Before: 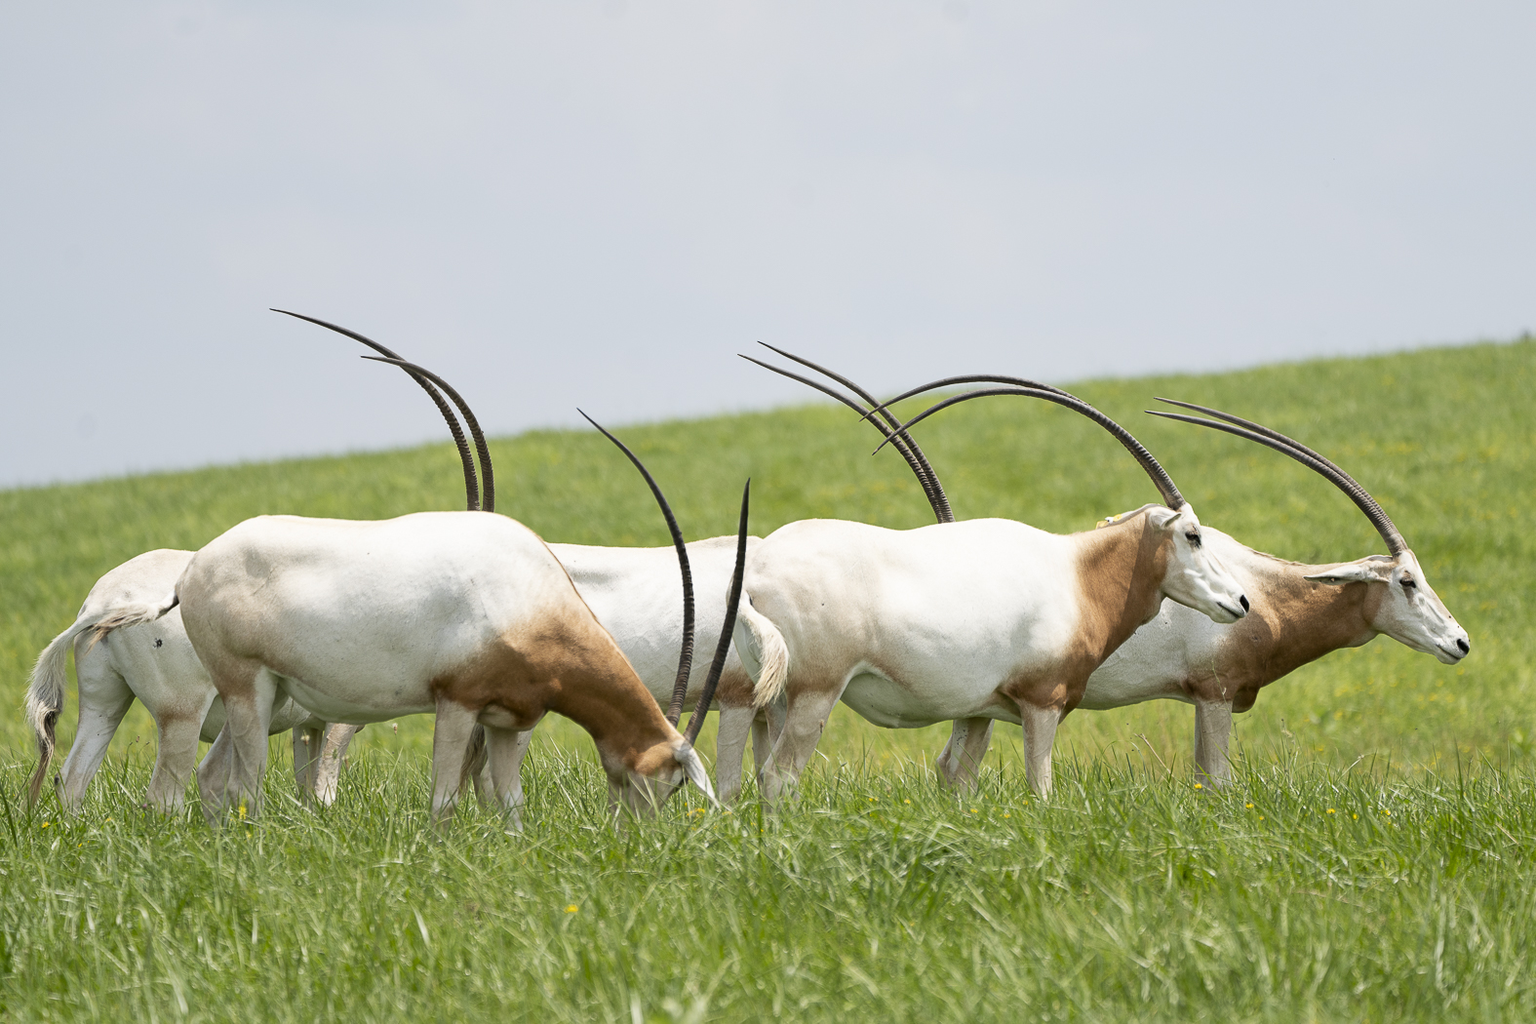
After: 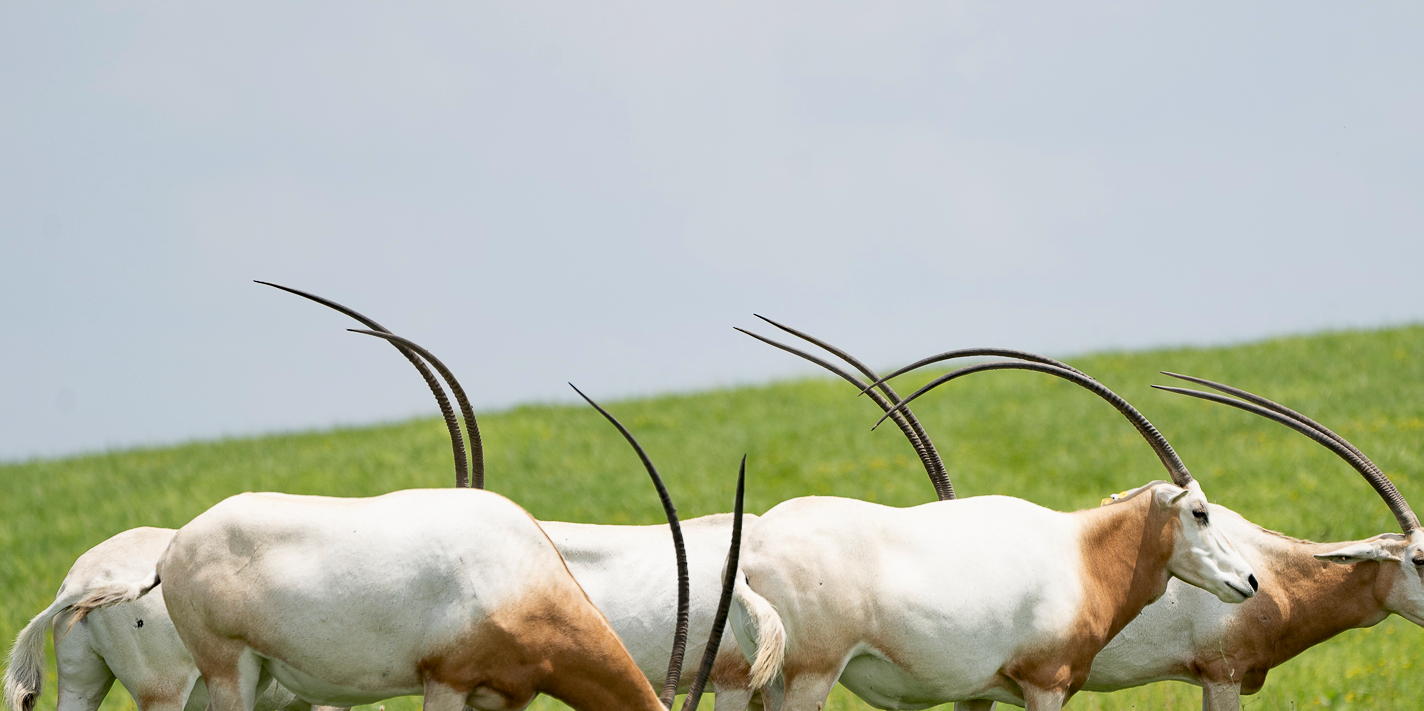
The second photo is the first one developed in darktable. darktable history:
tone equalizer: -7 EV 0.18 EV, -6 EV 0.12 EV, -5 EV 0.08 EV, -4 EV 0.04 EV, -2 EV -0.02 EV, -1 EV -0.04 EV, +0 EV -0.06 EV, luminance estimator HSV value / RGB max
haze removal: compatibility mode true, adaptive false
crop: left 1.509%, top 3.452%, right 7.696%, bottom 28.452%
